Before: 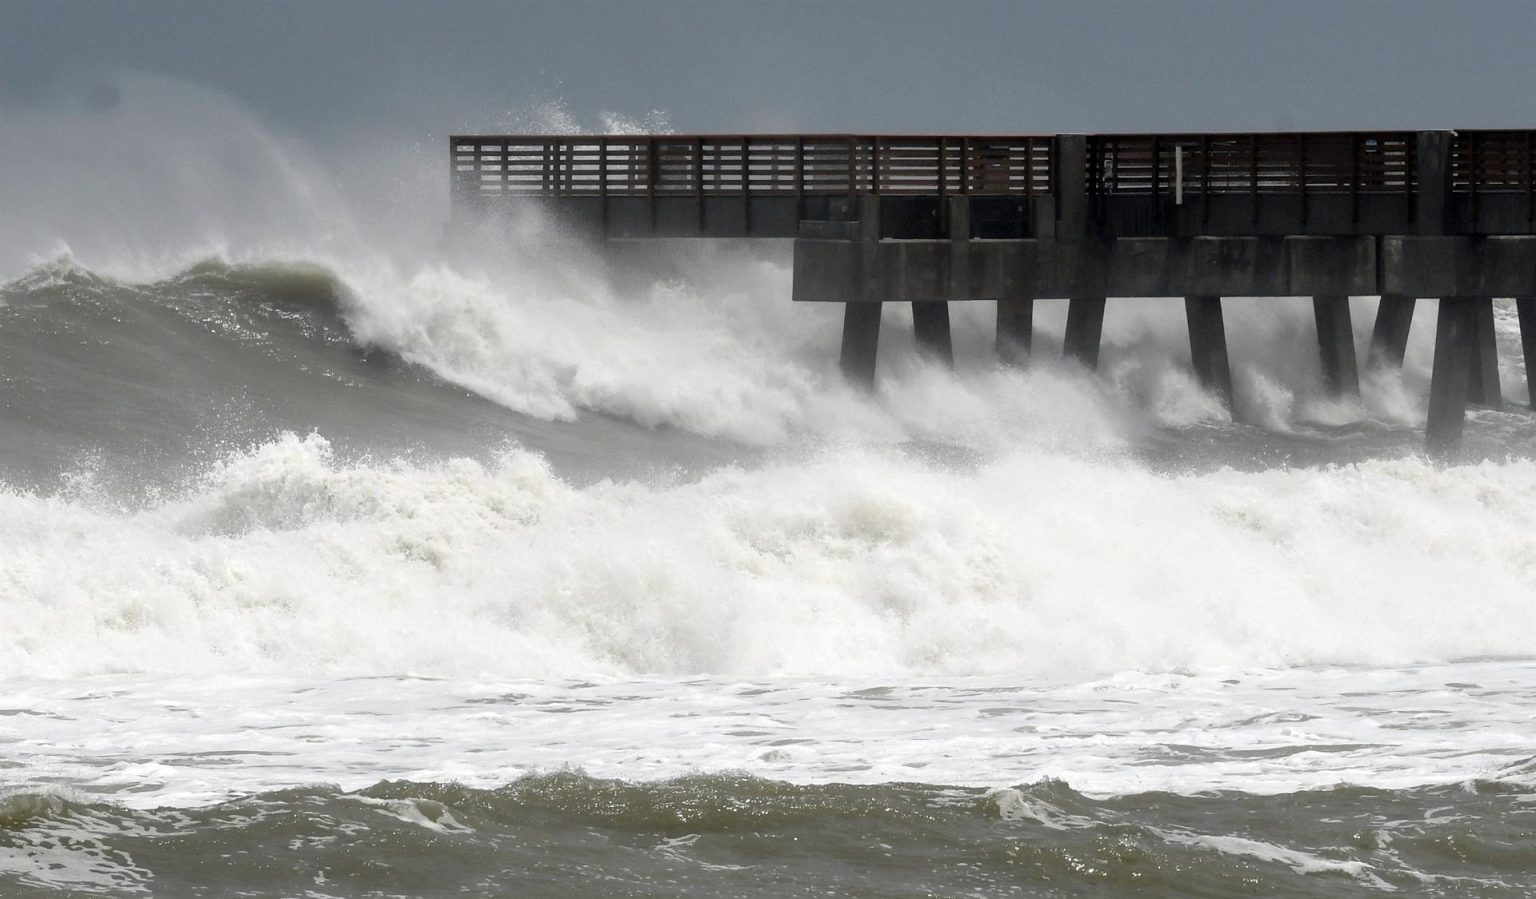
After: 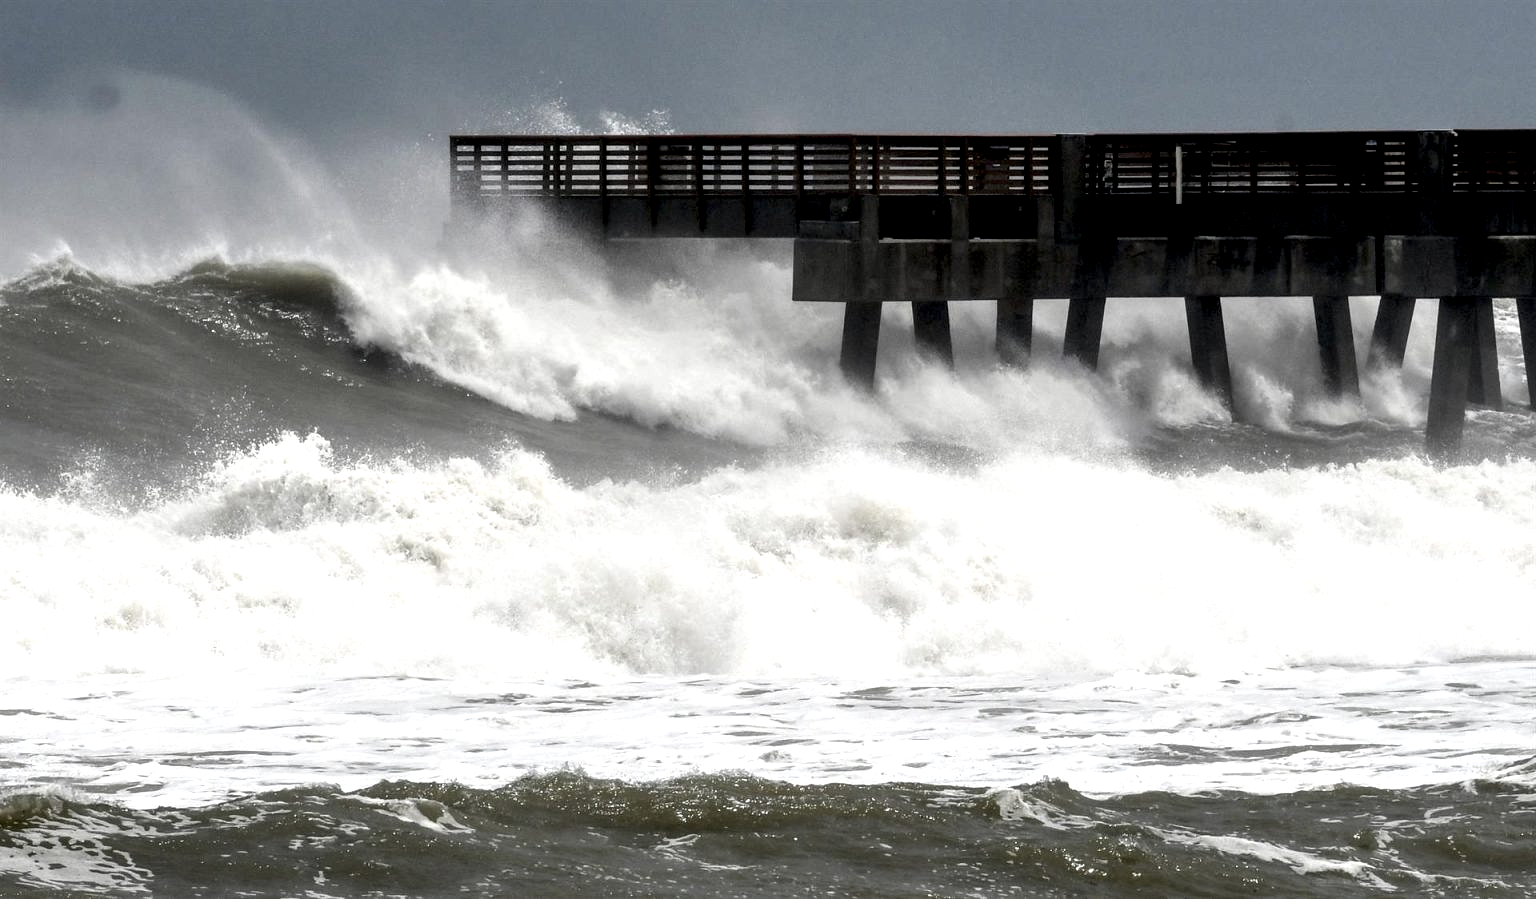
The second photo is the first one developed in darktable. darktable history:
local contrast: highlights 81%, shadows 57%, detail 174%, midtone range 0.603
